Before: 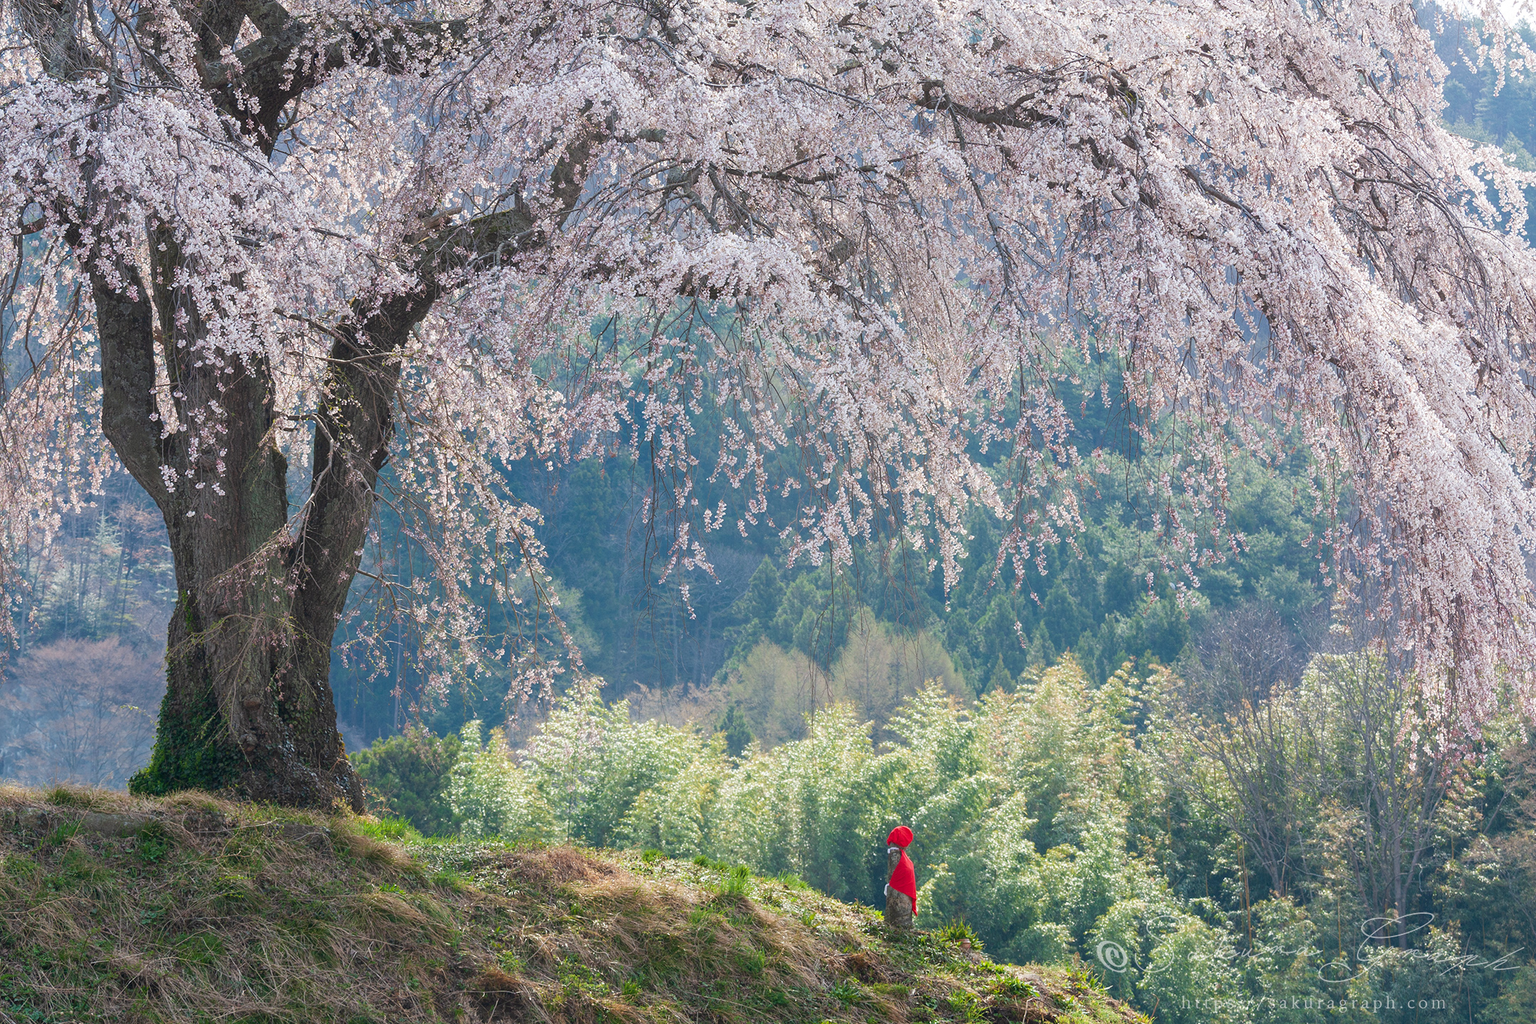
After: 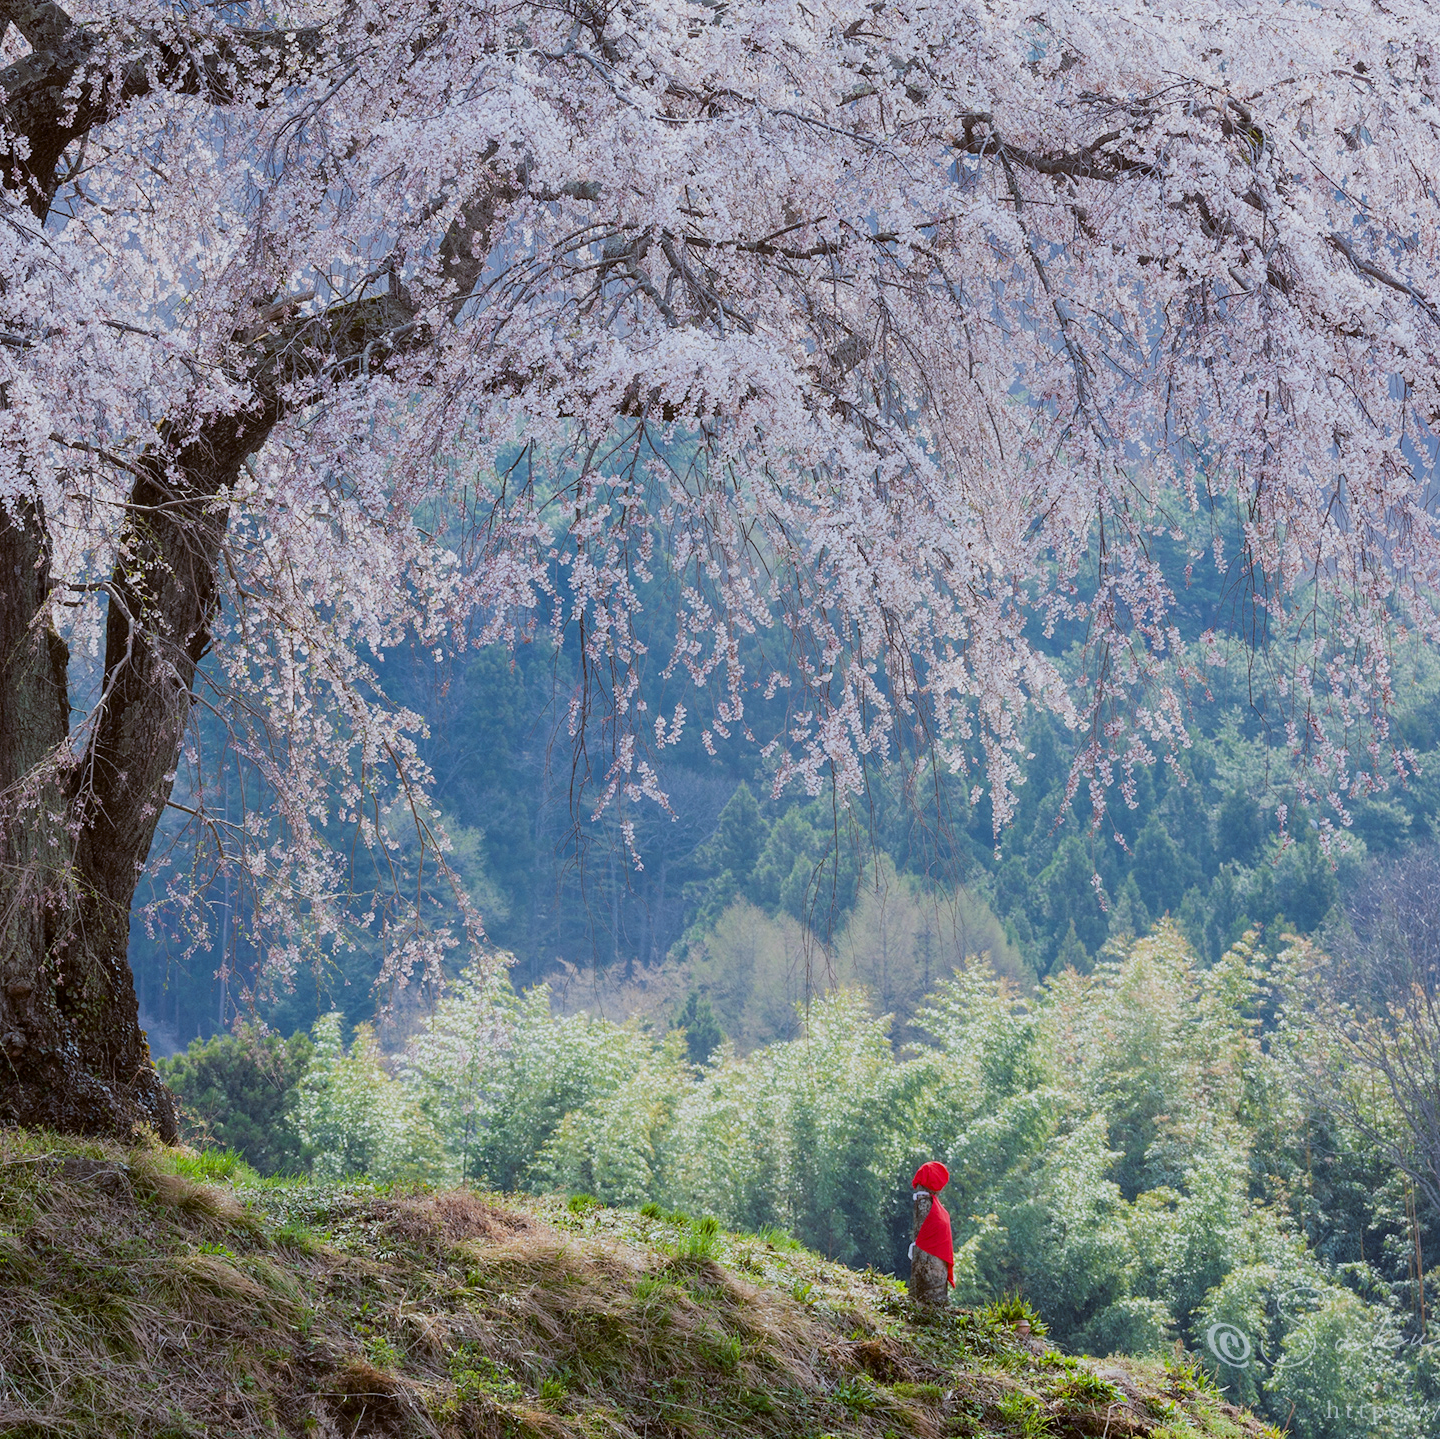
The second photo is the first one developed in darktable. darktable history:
crop and rotate: left 15.546%, right 17.787%
color balance: lift [1, 1.015, 1.004, 0.985], gamma [1, 0.958, 0.971, 1.042], gain [1, 0.956, 0.977, 1.044]
filmic rgb: black relative exposure -5 EV, hardness 2.88, contrast 1.1
white balance: red 0.976, blue 1.04
